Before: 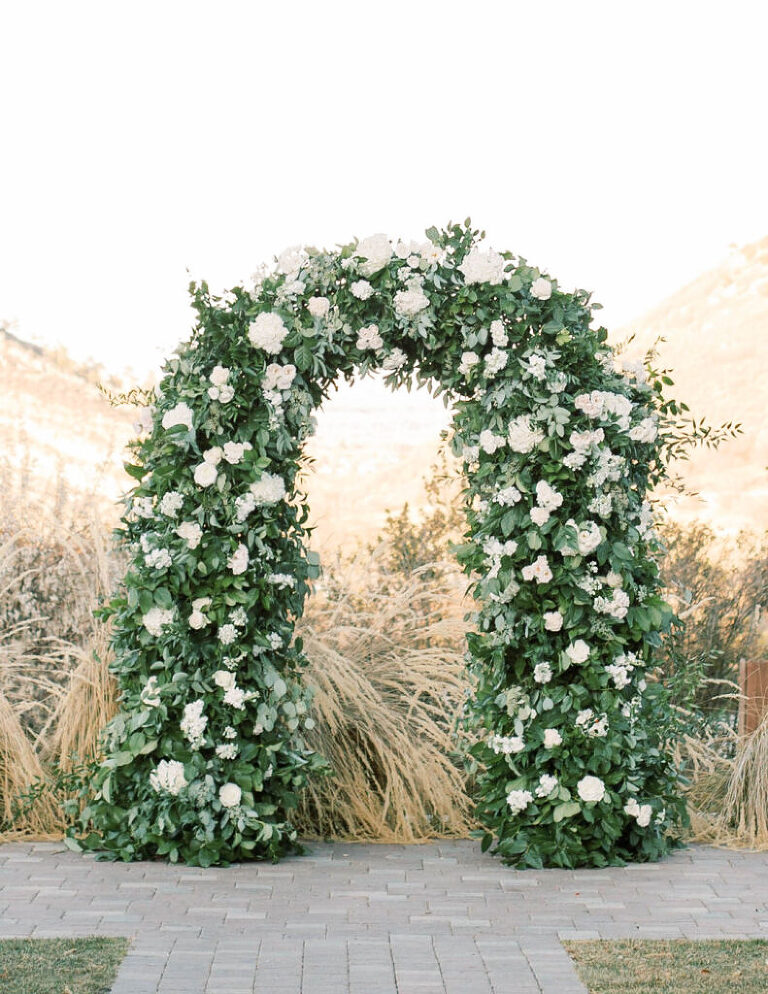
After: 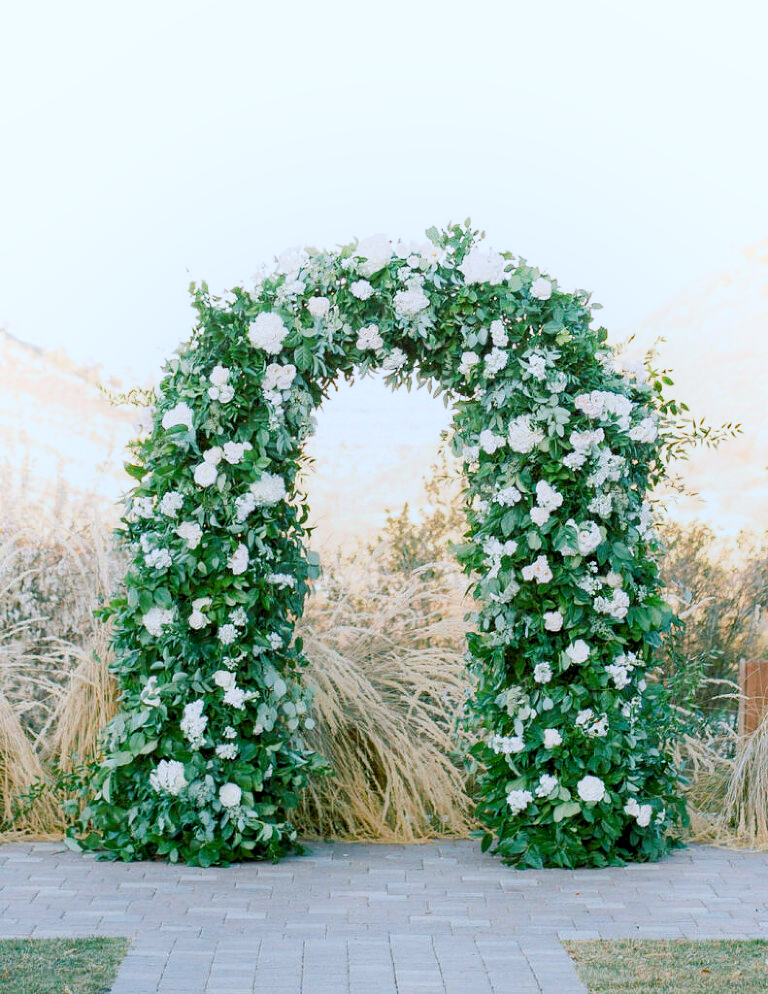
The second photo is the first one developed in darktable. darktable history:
exposure: compensate highlight preservation false
shadows and highlights: shadows -24.28, highlights 49.77, soften with gaussian
color balance rgb: global offset › luminance -0.5%, perceptual saturation grading › highlights -17.77%, perceptual saturation grading › mid-tones 33.1%, perceptual saturation grading › shadows 50.52%, perceptual brilliance grading › highlights 10.8%, perceptual brilliance grading › shadows -10.8%, global vibrance 24.22%, contrast -25%
color calibration: x 0.37, y 0.382, temperature 4313.32 K
